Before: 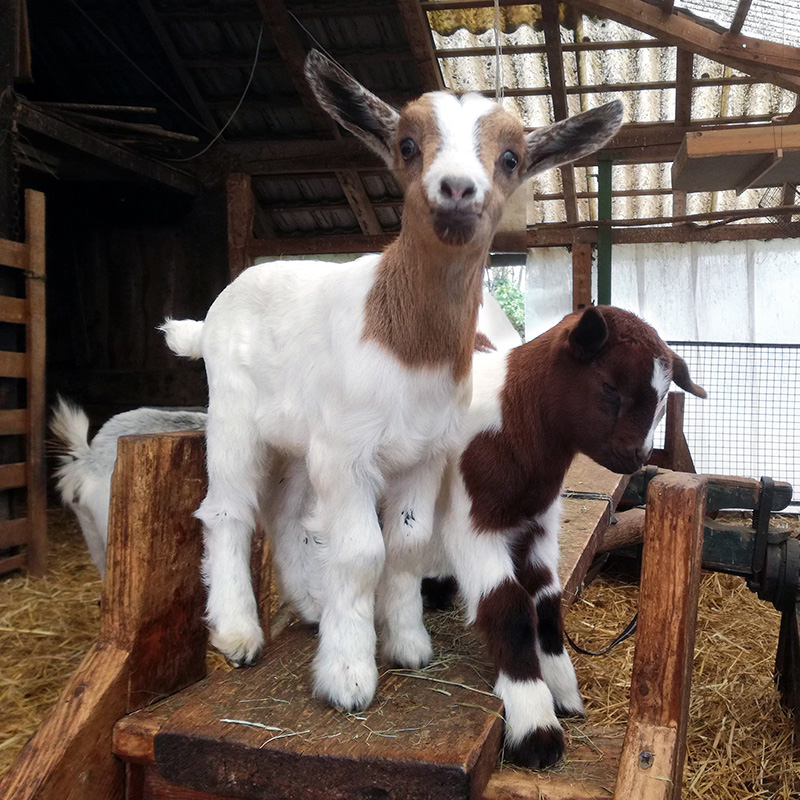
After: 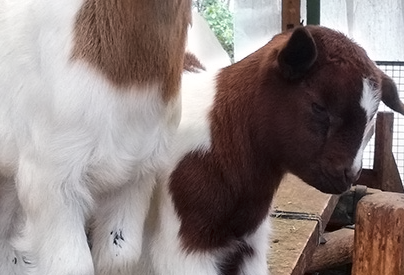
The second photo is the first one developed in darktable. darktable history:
contrast equalizer: y [[0.5 ×6], [0.5 ×6], [0.5 ×6], [0 ×6], [0, 0.039, 0.251, 0.29, 0.293, 0.292]]
crop: left 36.444%, top 35.061%, right 12.937%, bottom 30.546%
